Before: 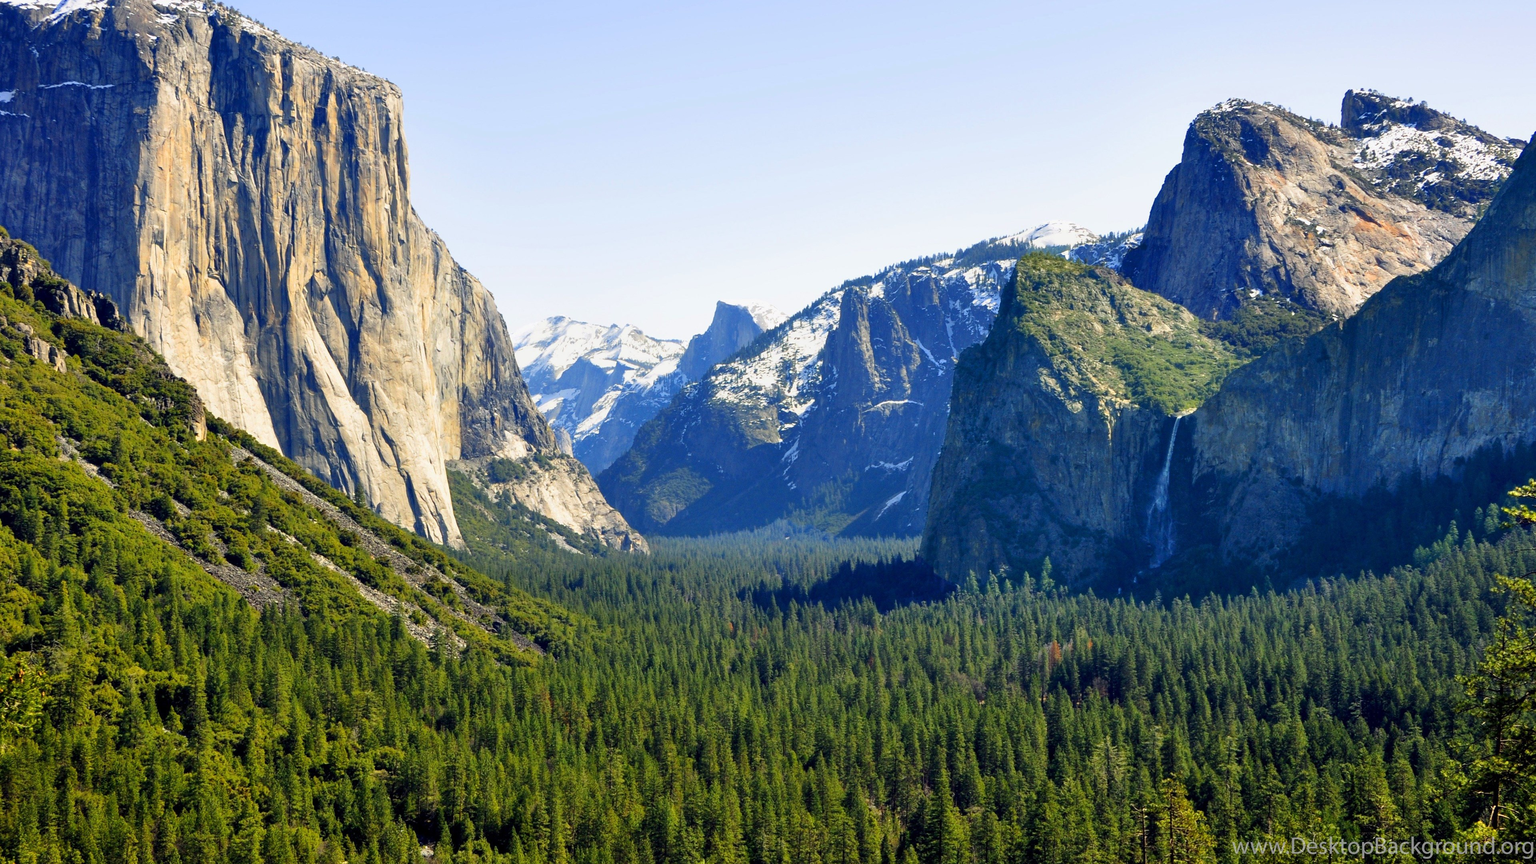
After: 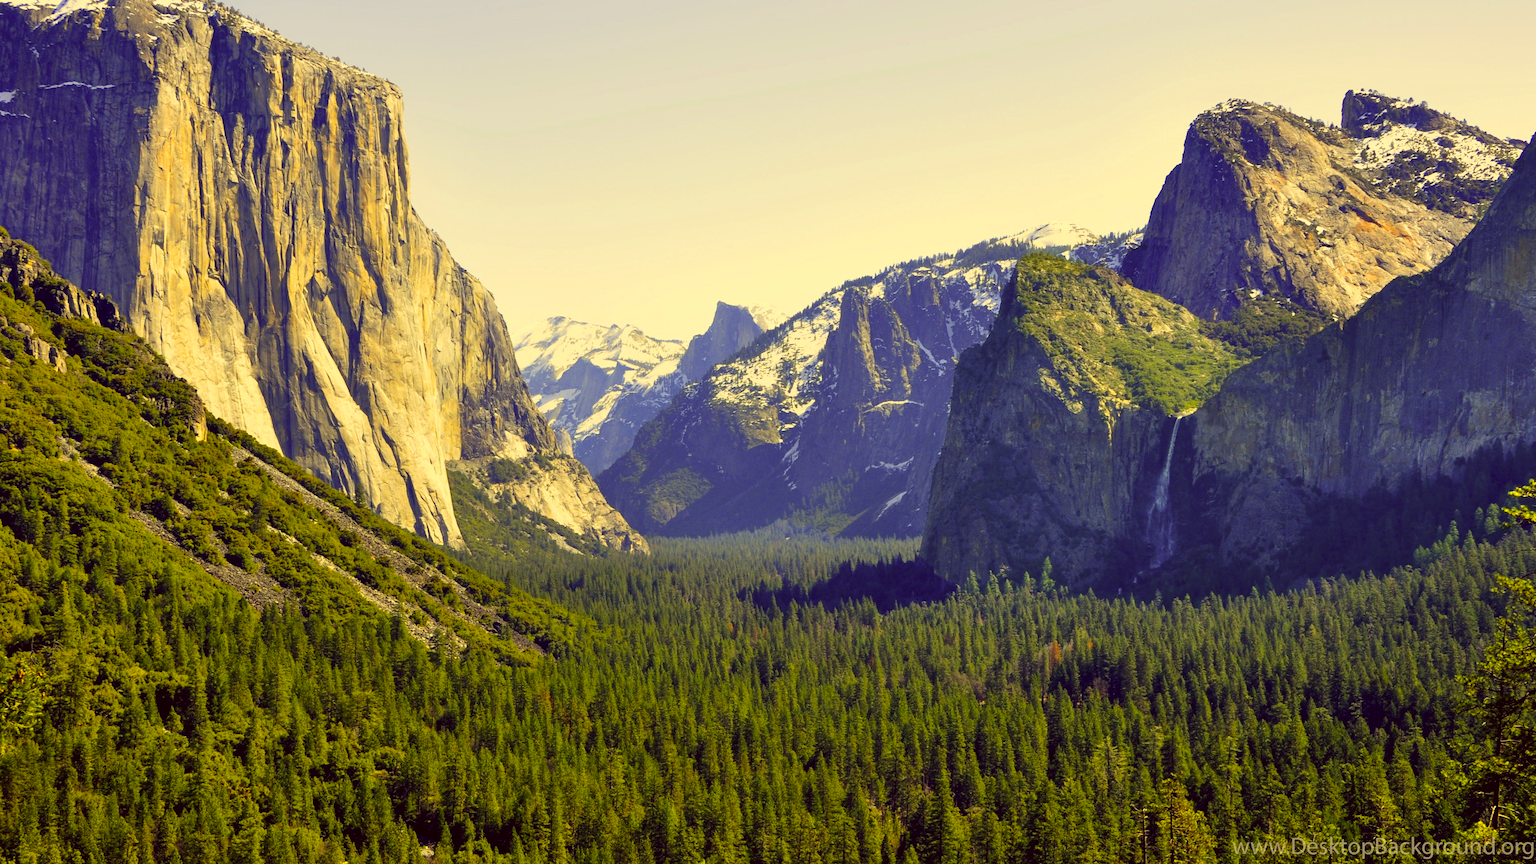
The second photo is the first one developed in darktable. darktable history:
color correction: highlights a* -0.627, highlights b* 39.66, shadows a* 9.81, shadows b* -0.355
